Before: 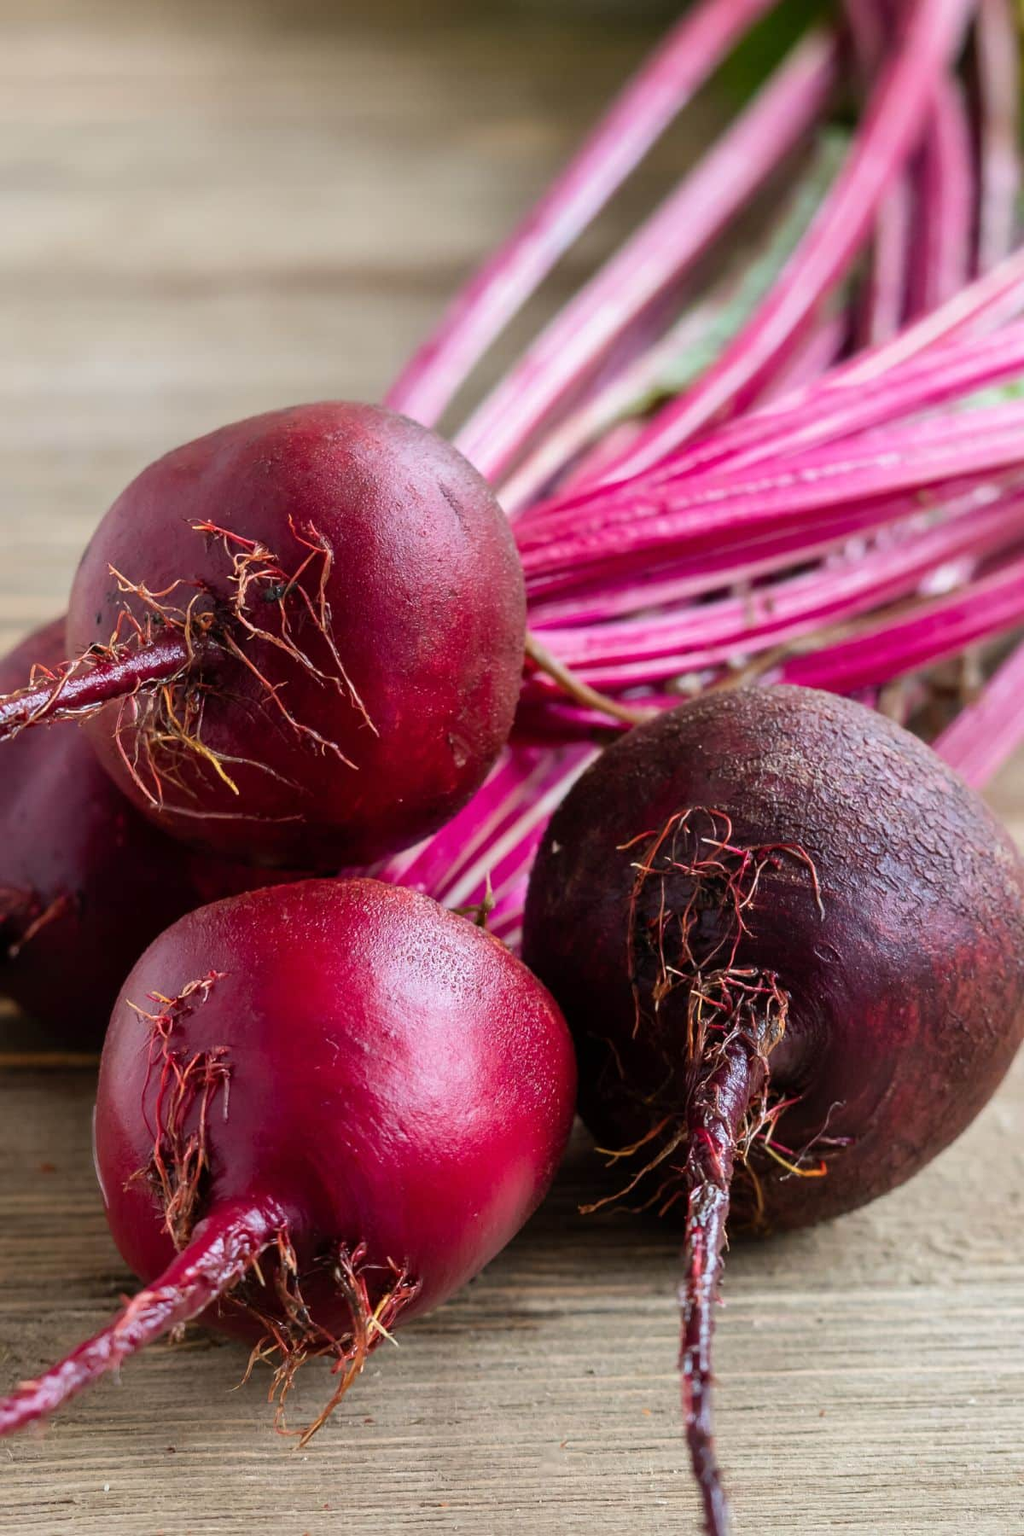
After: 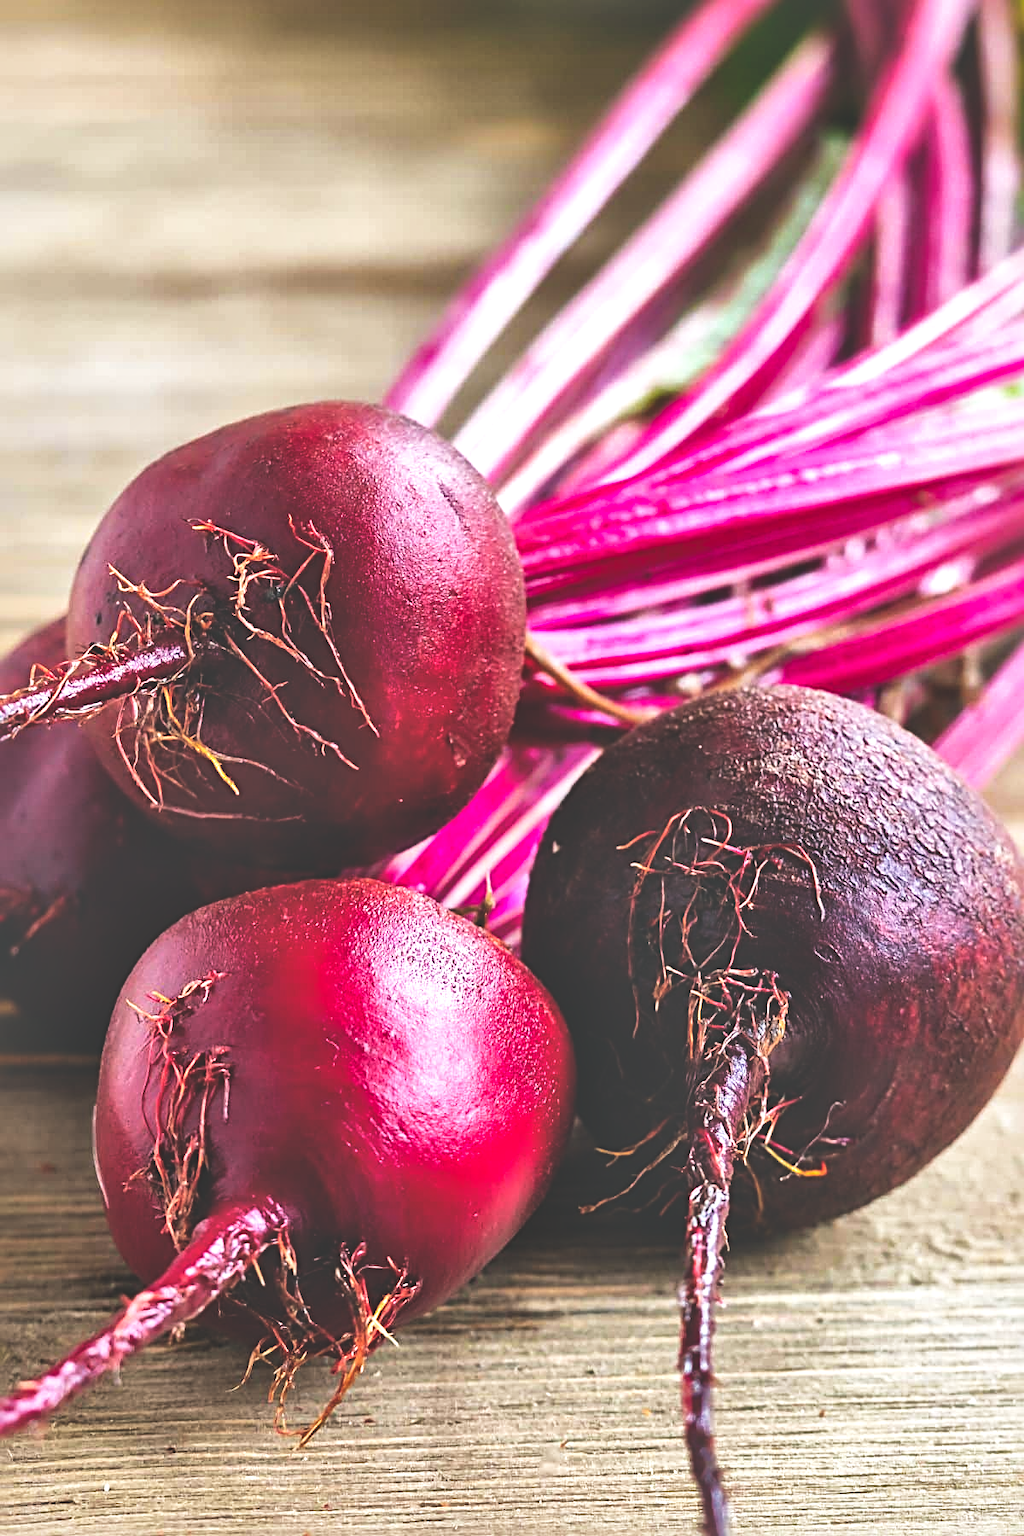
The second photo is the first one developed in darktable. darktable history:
local contrast: mode bilateral grid, contrast 26, coarseness 60, detail 152%, midtone range 0.2
shadows and highlights: on, module defaults
color balance rgb: shadows lift › chroma 1.042%, shadows lift › hue 214.18°, linear chroma grading › global chroma 25.459%, perceptual saturation grading › global saturation 0.37%, global vibrance 10.054%, contrast 14.796%, saturation formula JzAzBz (2021)
tone curve: curves: ch0 [(0, 0) (0.004, 0.001) (0.133, 0.078) (0.325, 0.241) (0.832, 0.917) (1, 1)], preserve colors none
sharpen: radius 3.948
exposure: black level correction -0.086, compensate highlight preservation false
tone equalizer: edges refinement/feathering 500, mask exposure compensation -1.57 EV, preserve details no
